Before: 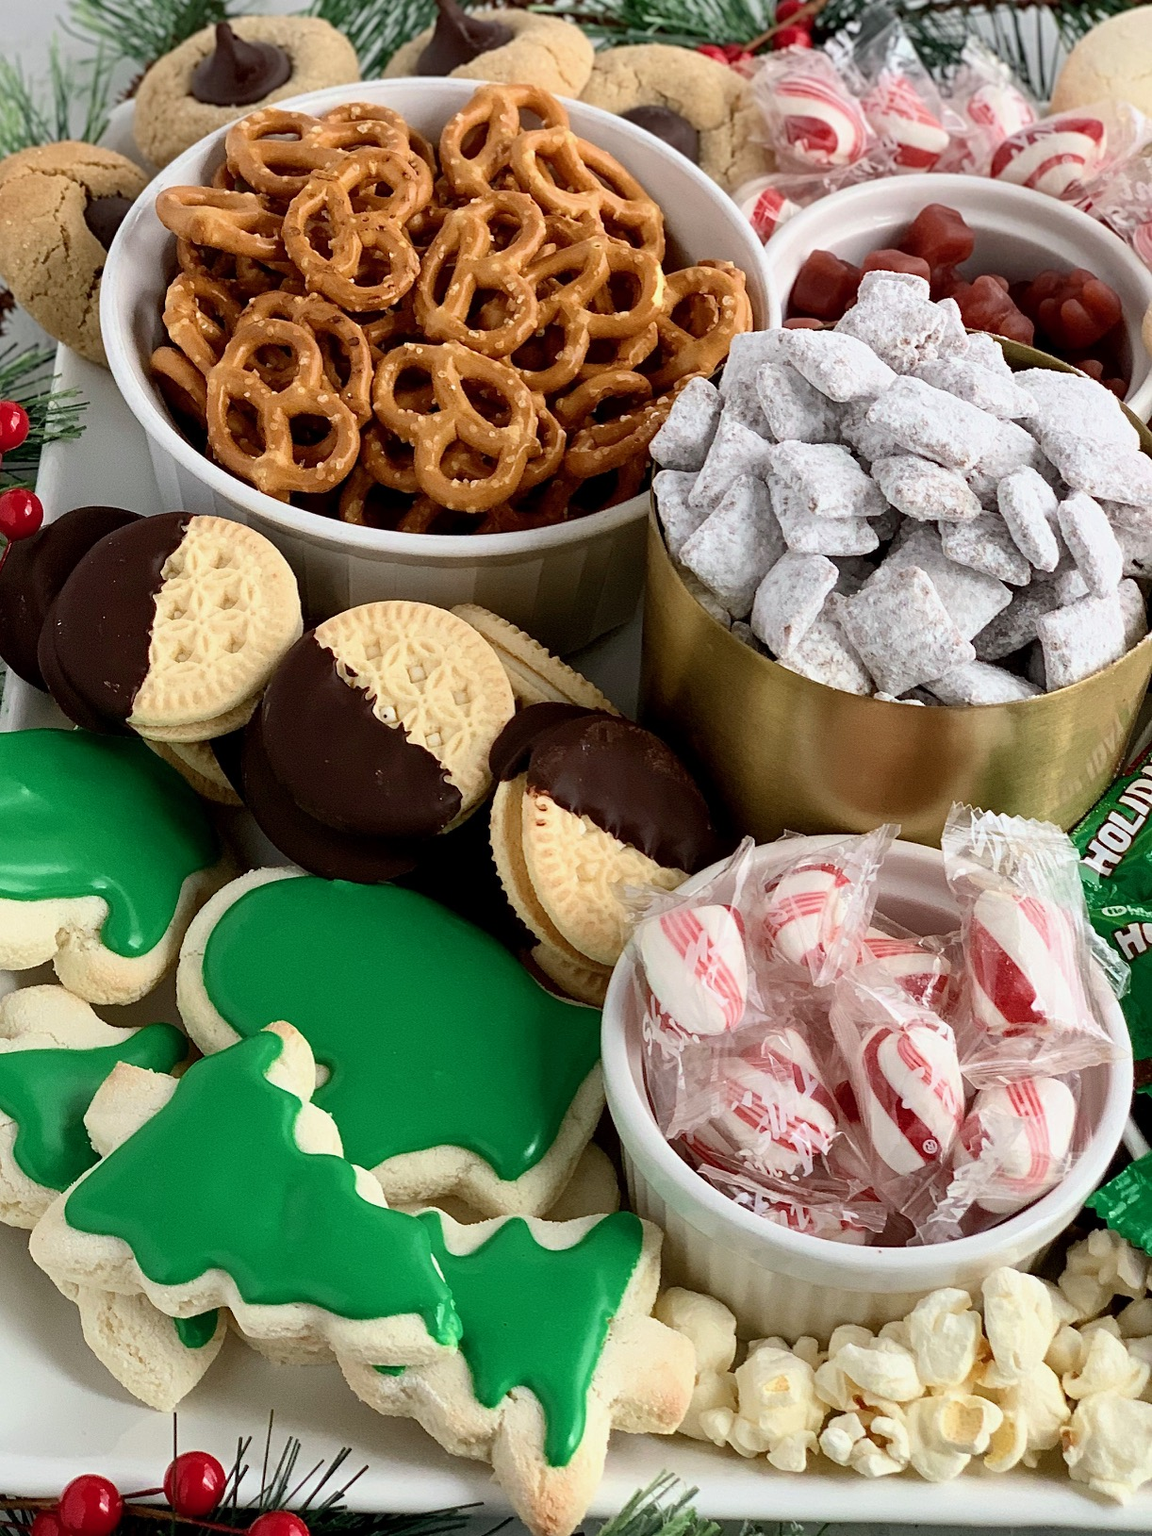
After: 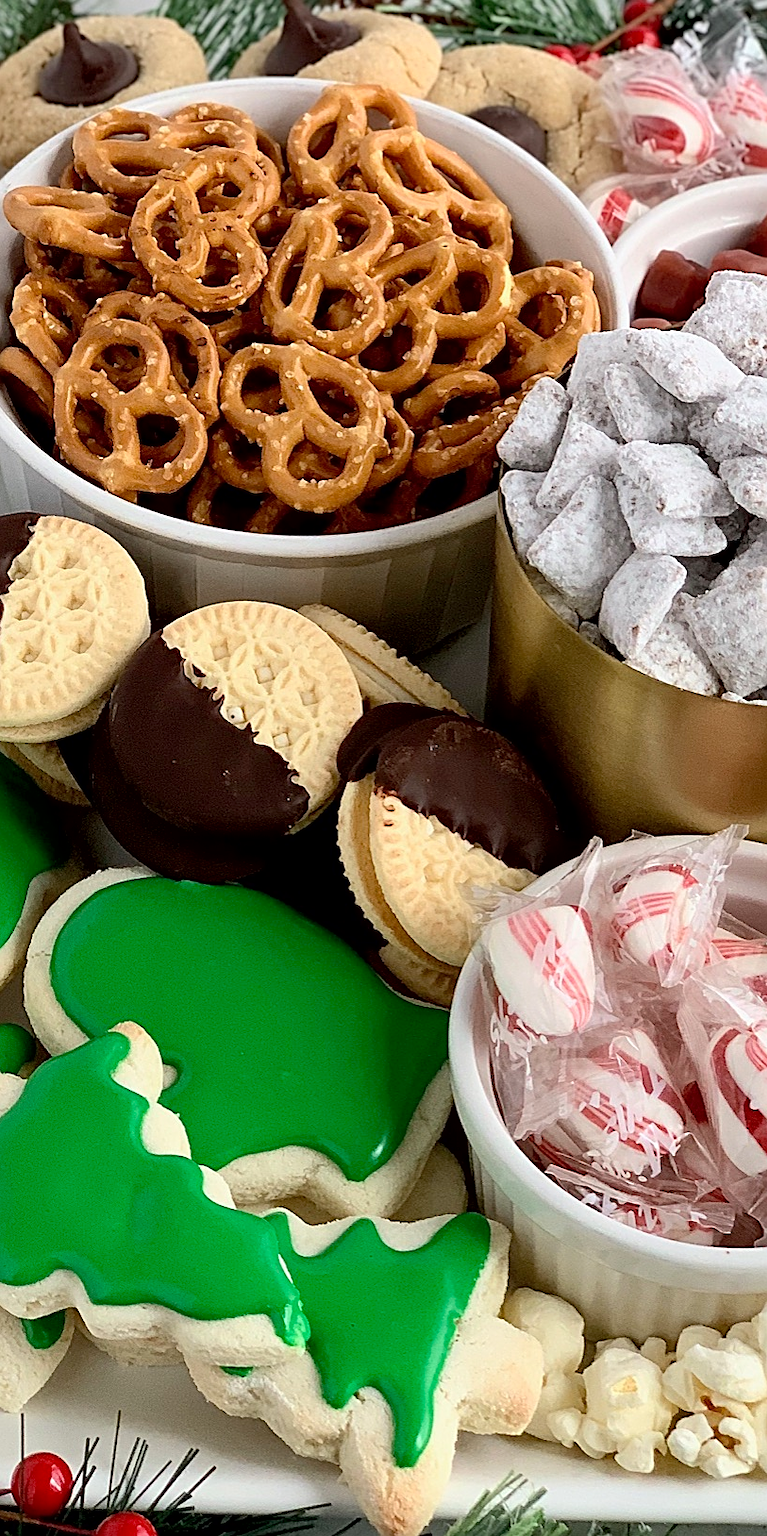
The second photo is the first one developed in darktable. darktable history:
tone equalizer: -8 EV 0.074 EV, edges refinement/feathering 500, mask exposure compensation -1.57 EV, preserve details no
contrast brightness saturation: contrast 0.055, brightness 0.07, saturation 0.008
sharpen: on, module defaults
crop and rotate: left 13.337%, right 20.064%
